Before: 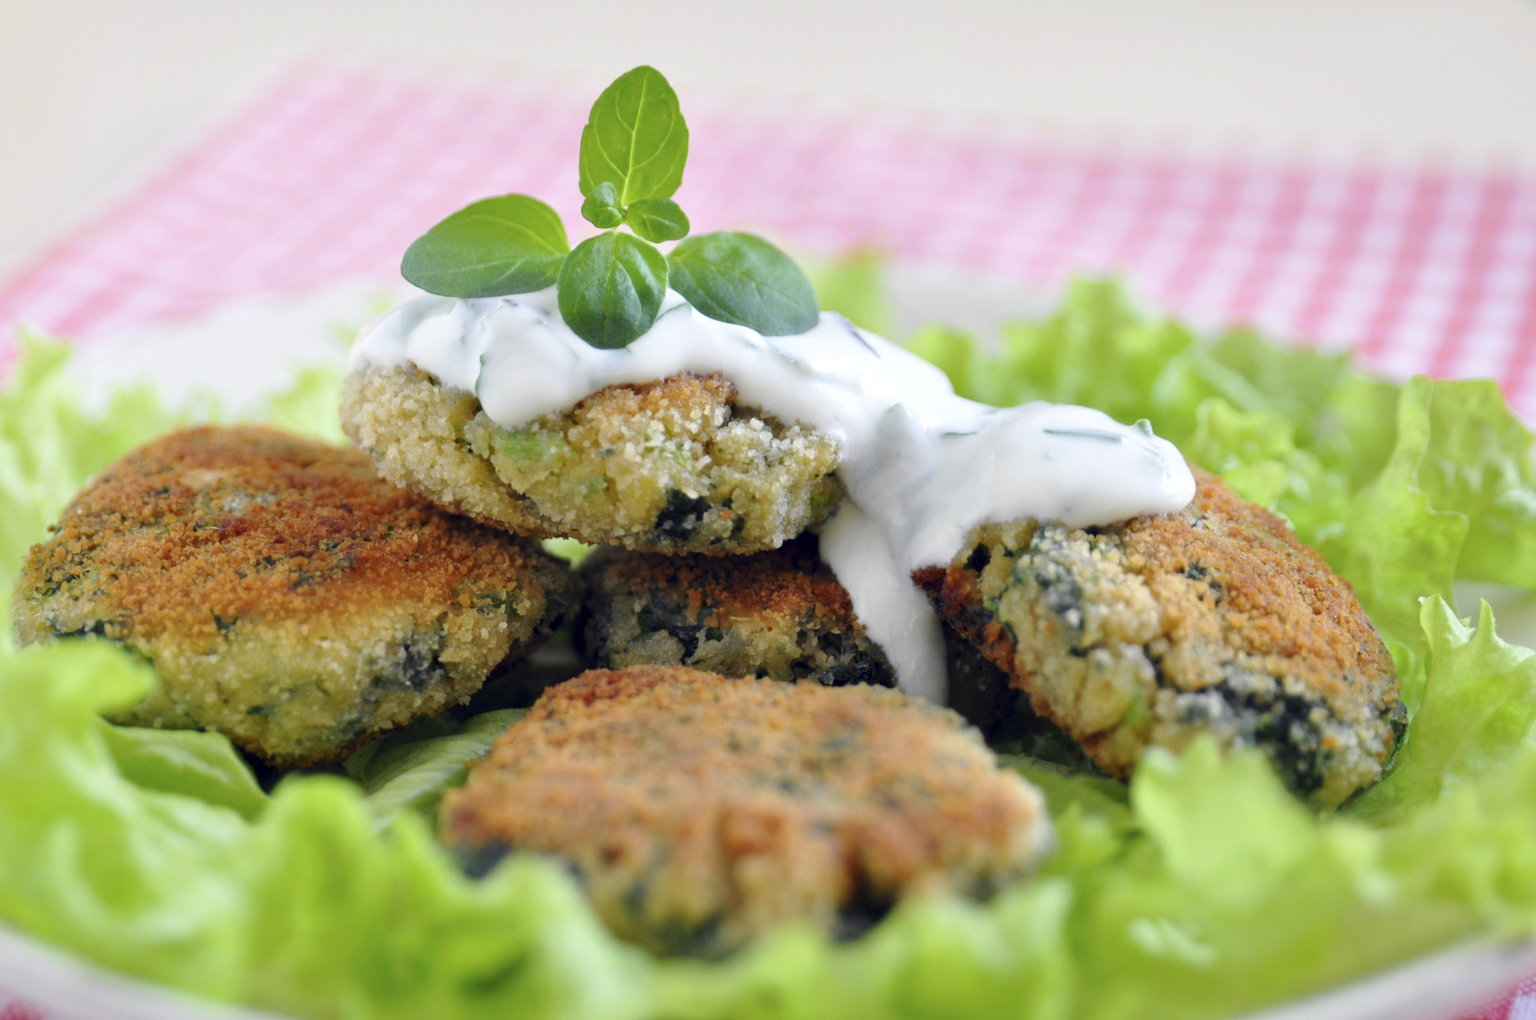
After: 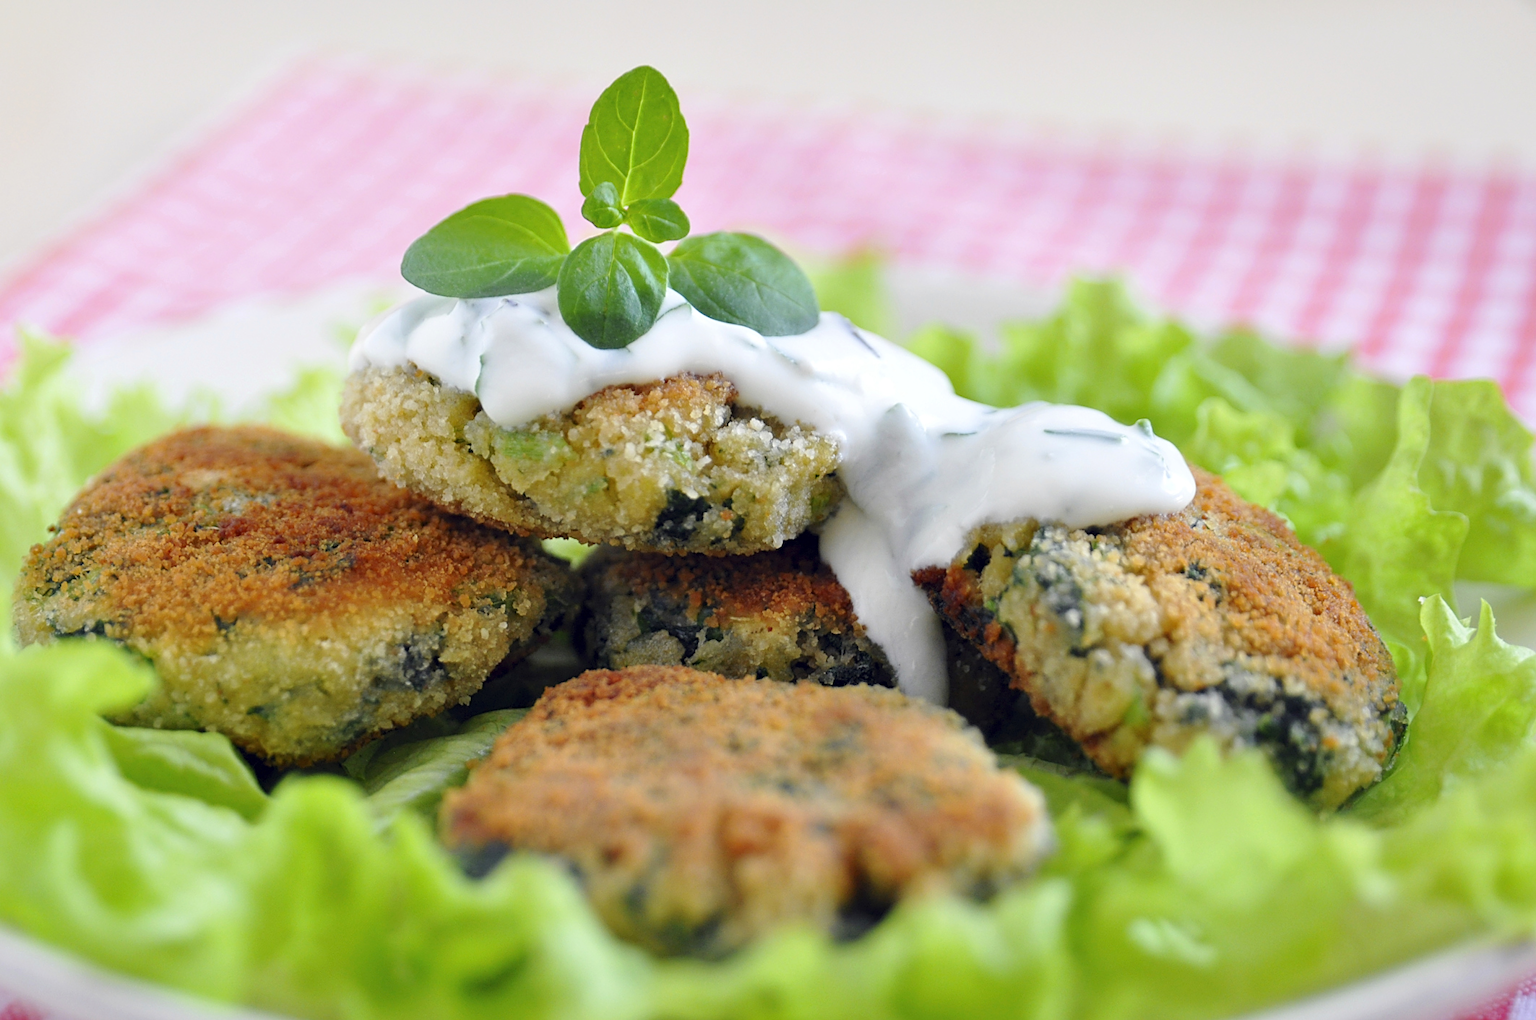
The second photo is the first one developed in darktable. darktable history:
contrast brightness saturation: saturation 0.1
sharpen: on, module defaults
